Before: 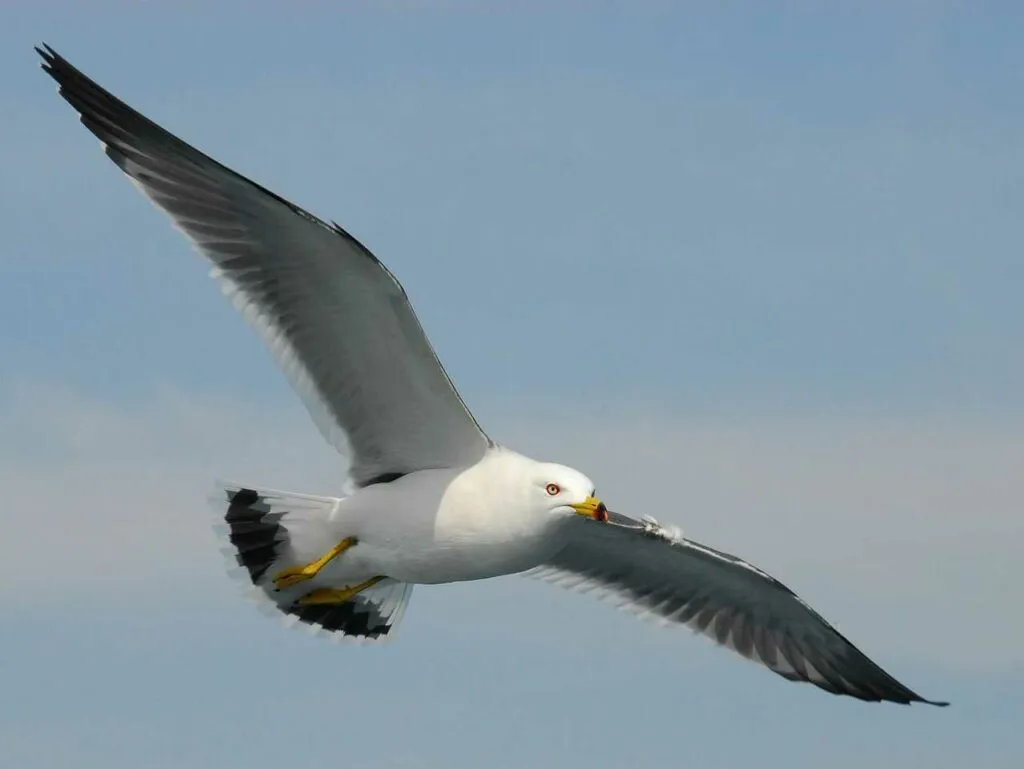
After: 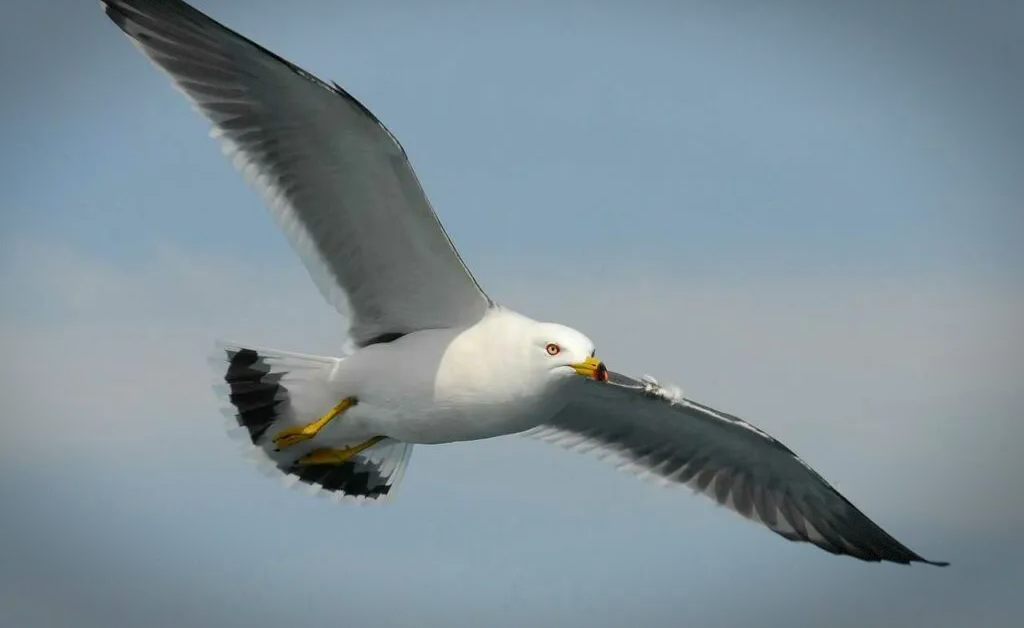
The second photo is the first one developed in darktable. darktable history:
crop and rotate: top 18.288%
vignetting: saturation -0.029, center (-0.032, -0.035), automatic ratio true, dithering 8-bit output
